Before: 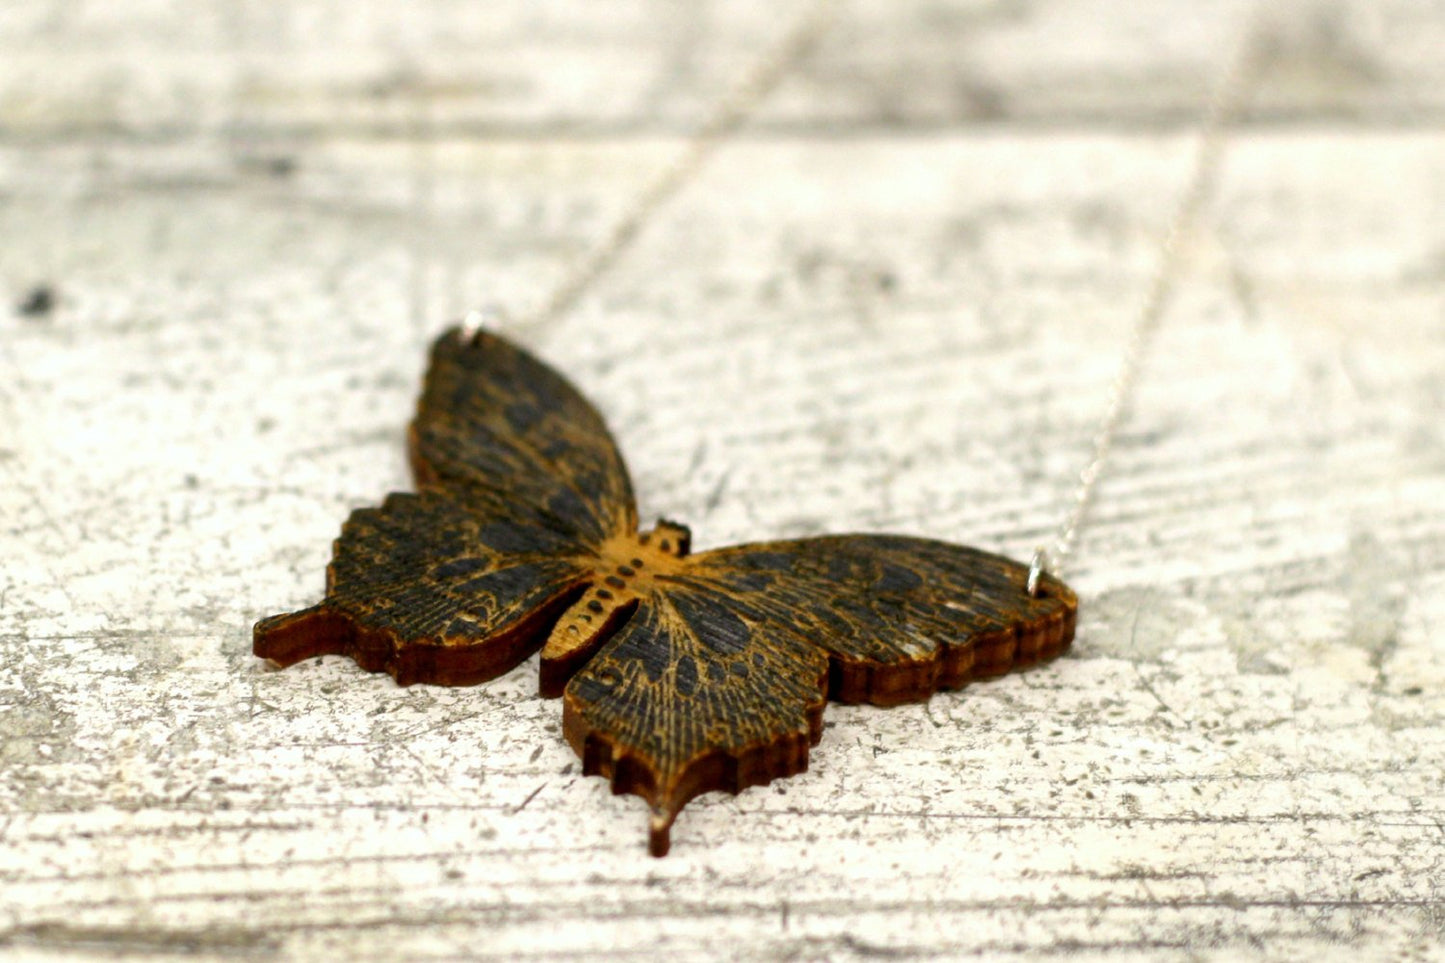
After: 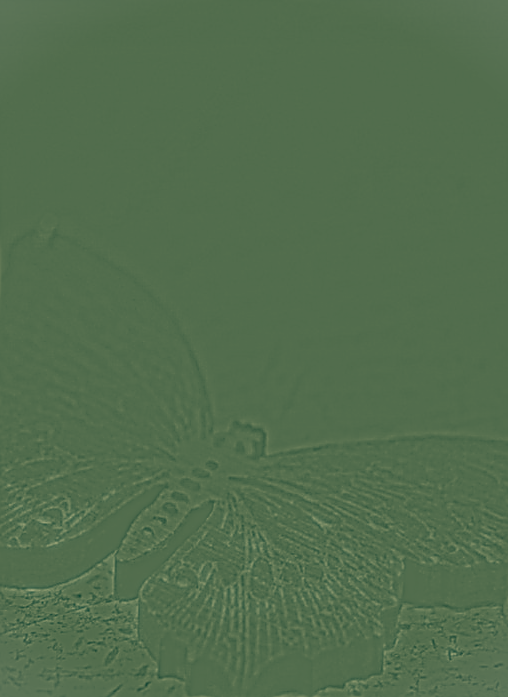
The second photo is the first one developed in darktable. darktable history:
crop and rotate: left 29.476%, top 10.214%, right 35.32%, bottom 17.333%
bloom: size 0%, threshold 54.82%, strength 8.31%
color correction: highlights a* 5.62, highlights b* 33.57, shadows a* -25.86, shadows b* 4.02
highpass: sharpness 9.84%, contrast boost 9.94%
sharpen: radius 1.685, amount 1.294
color zones: curves: ch0 [(0, 0.5) (0.125, 0.4) (0.25, 0.5) (0.375, 0.4) (0.5, 0.4) (0.625, 0.35) (0.75, 0.35) (0.875, 0.5)]; ch1 [(0, 0.35) (0.125, 0.45) (0.25, 0.35) (0.375, 0.35) (0.5, 0.35) (0.625, 0.35) (0.75, 0.45) (0.875, 0.35)]; ch2 [(0, 0.6) (0.125, 0.5) (0.25, 0.5) (0.375, 0.6) (0.5, 0.6) (0.625, 0.5) (0.75, 0.5) (0.875, 0.5)]
vignetting: fall-off start 100%, brightness 0.05, saturation 0
color balance: lift [1.005, 0.99, 1.007, 1.01], gamma [1, 1.034, 1.032, 0.966], gain [0.873, 1.055, 1.067, 0.933]
